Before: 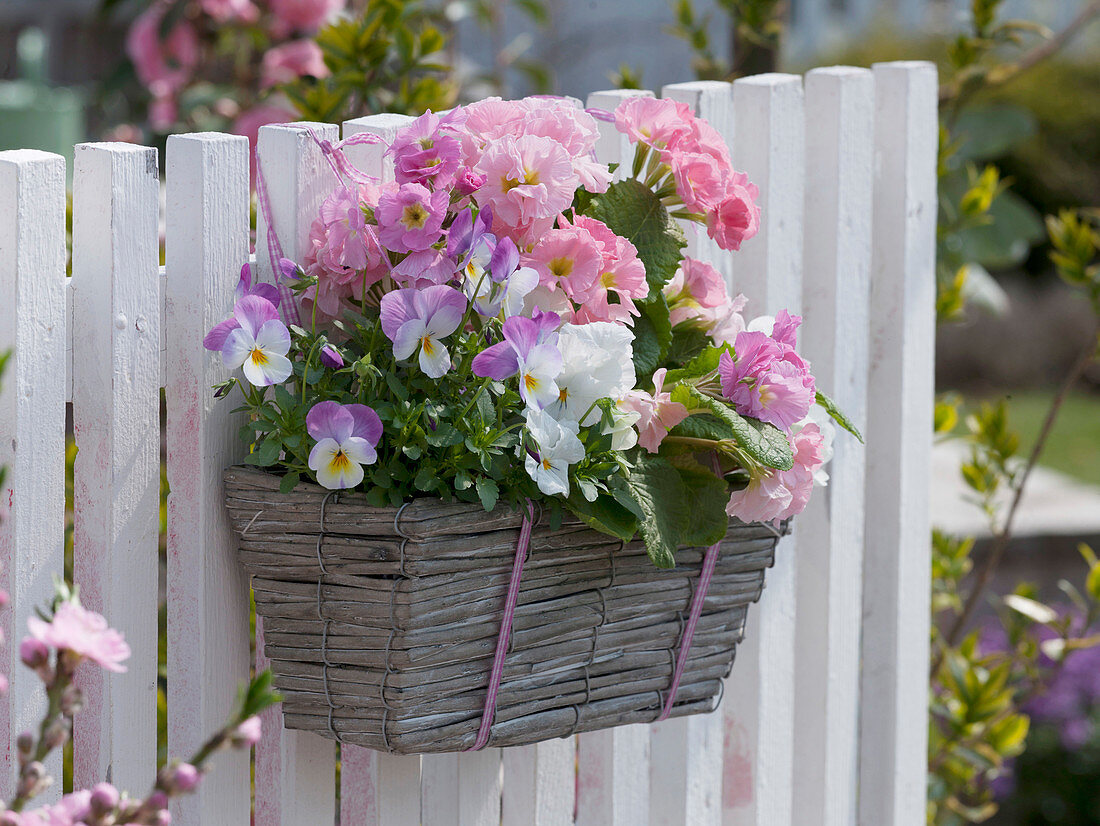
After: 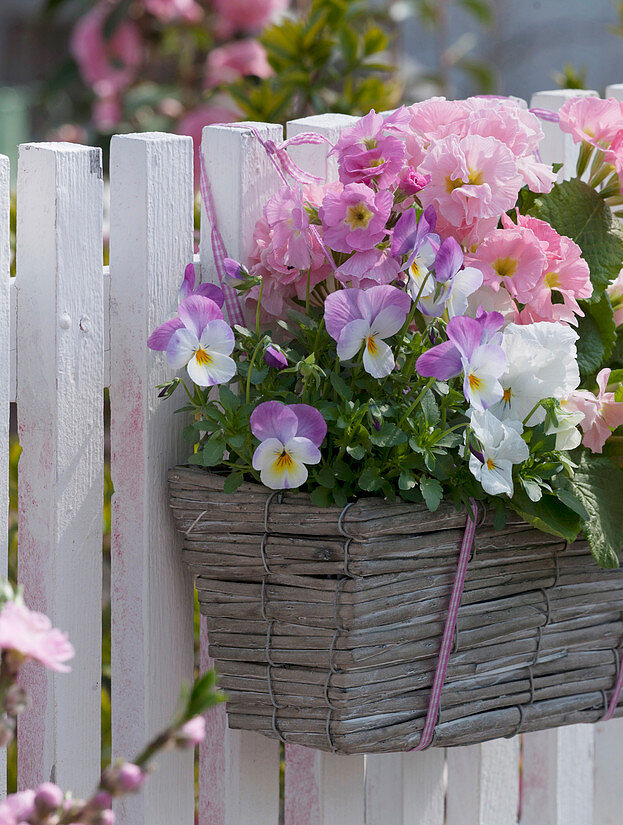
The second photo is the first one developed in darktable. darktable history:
crop: left 5.156%, right 38.166%
